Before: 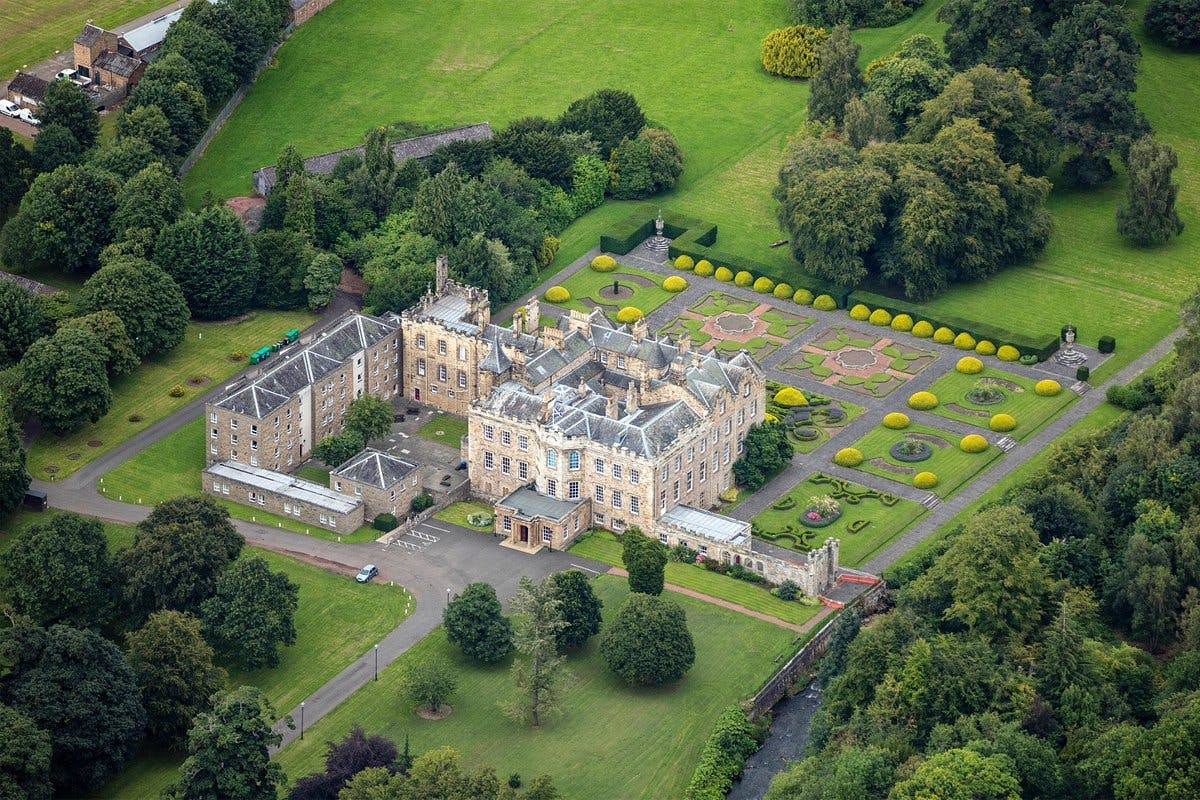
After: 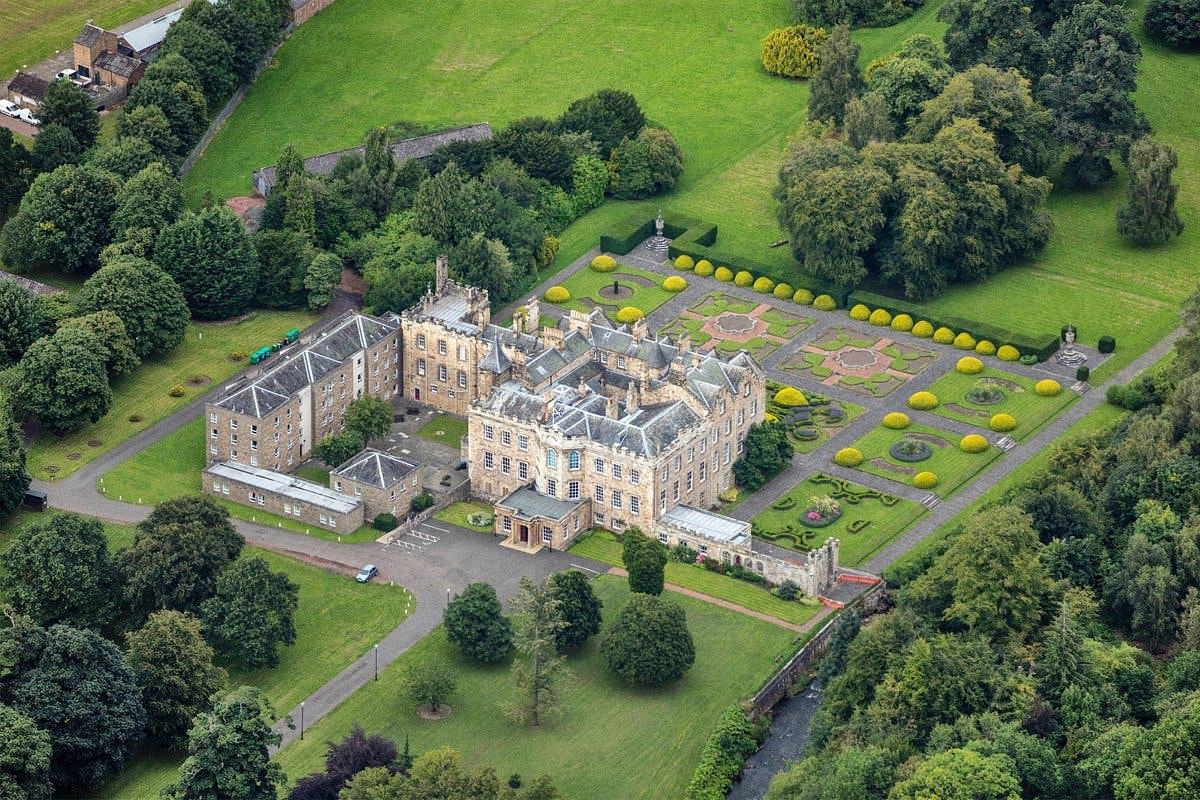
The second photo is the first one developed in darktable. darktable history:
grain: on, module defaults
shadows and highlights: shadows 60, soften with gaussian
